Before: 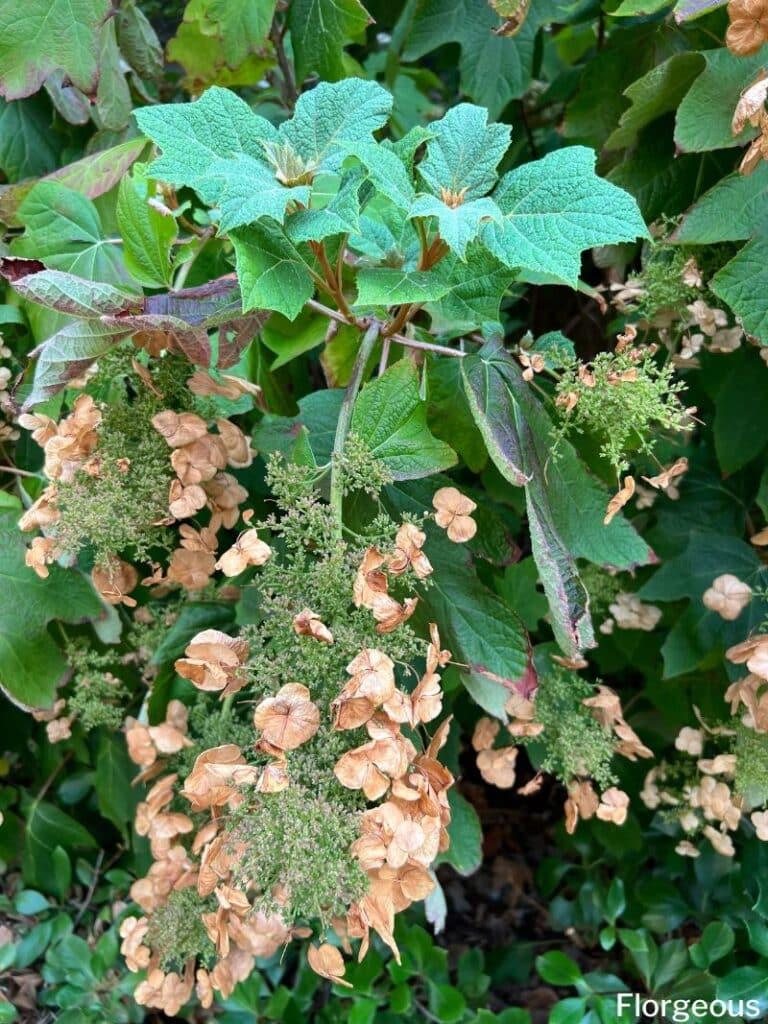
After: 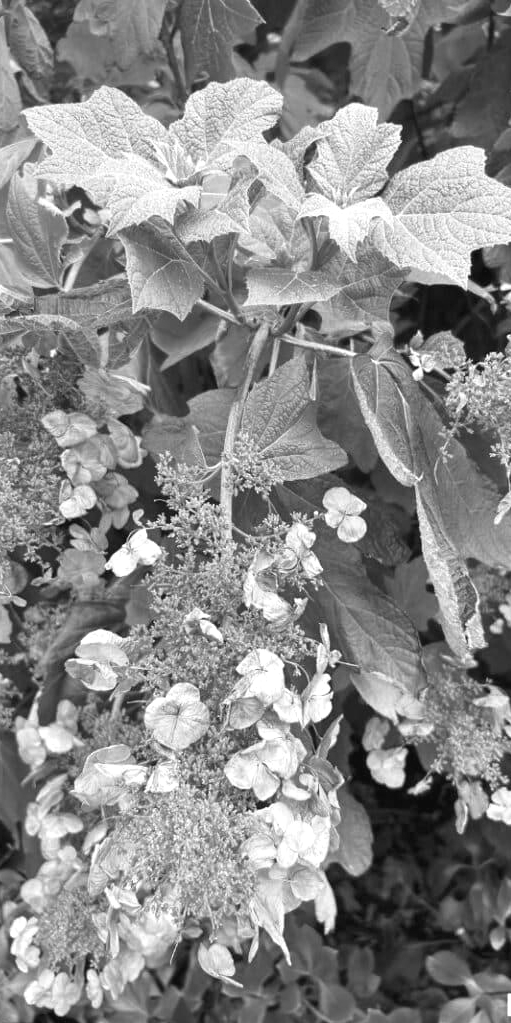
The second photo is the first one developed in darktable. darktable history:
color balance: mode lift, gamma, gain (sRGB), lift [1.04, 1, 1, 0.97], gamma [1.01, 1, 1, 0.97], gain [0.96, 1, 1, 0.97]
crop and rotate: left 14.385%, right 18.948%
exposure: black level correction 0, exposure 0.68 EV, compensate exposure bias true, compensate highlight preservation false
monochrome: a -11.7, b 1.62, size 0.5, highlights 0.38
